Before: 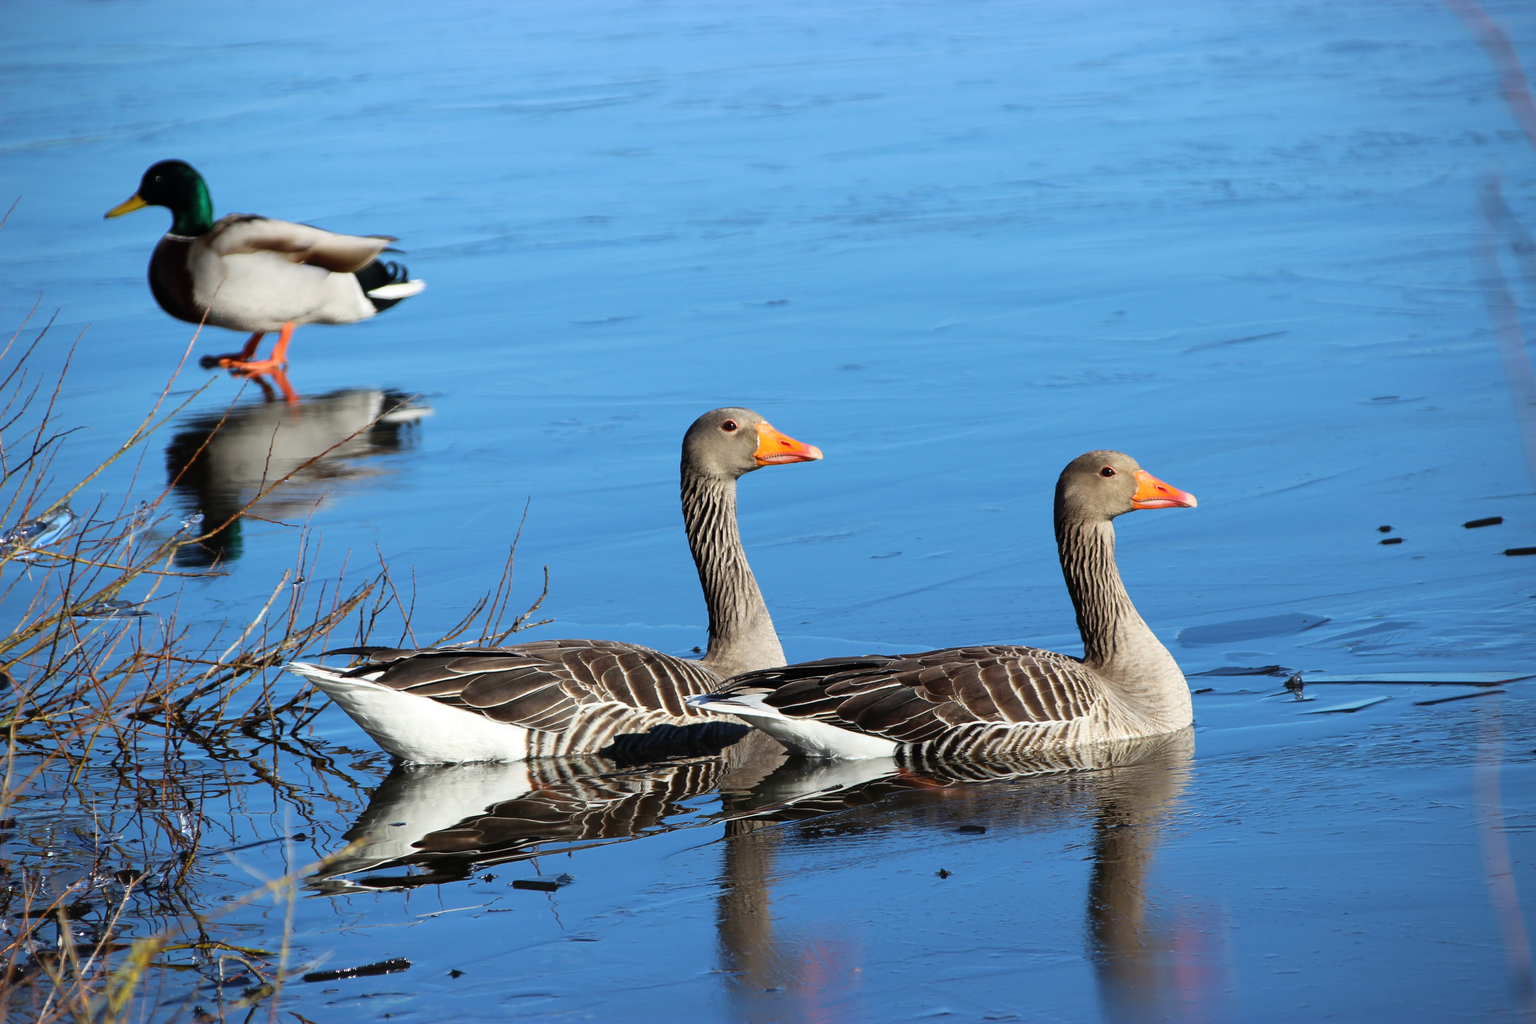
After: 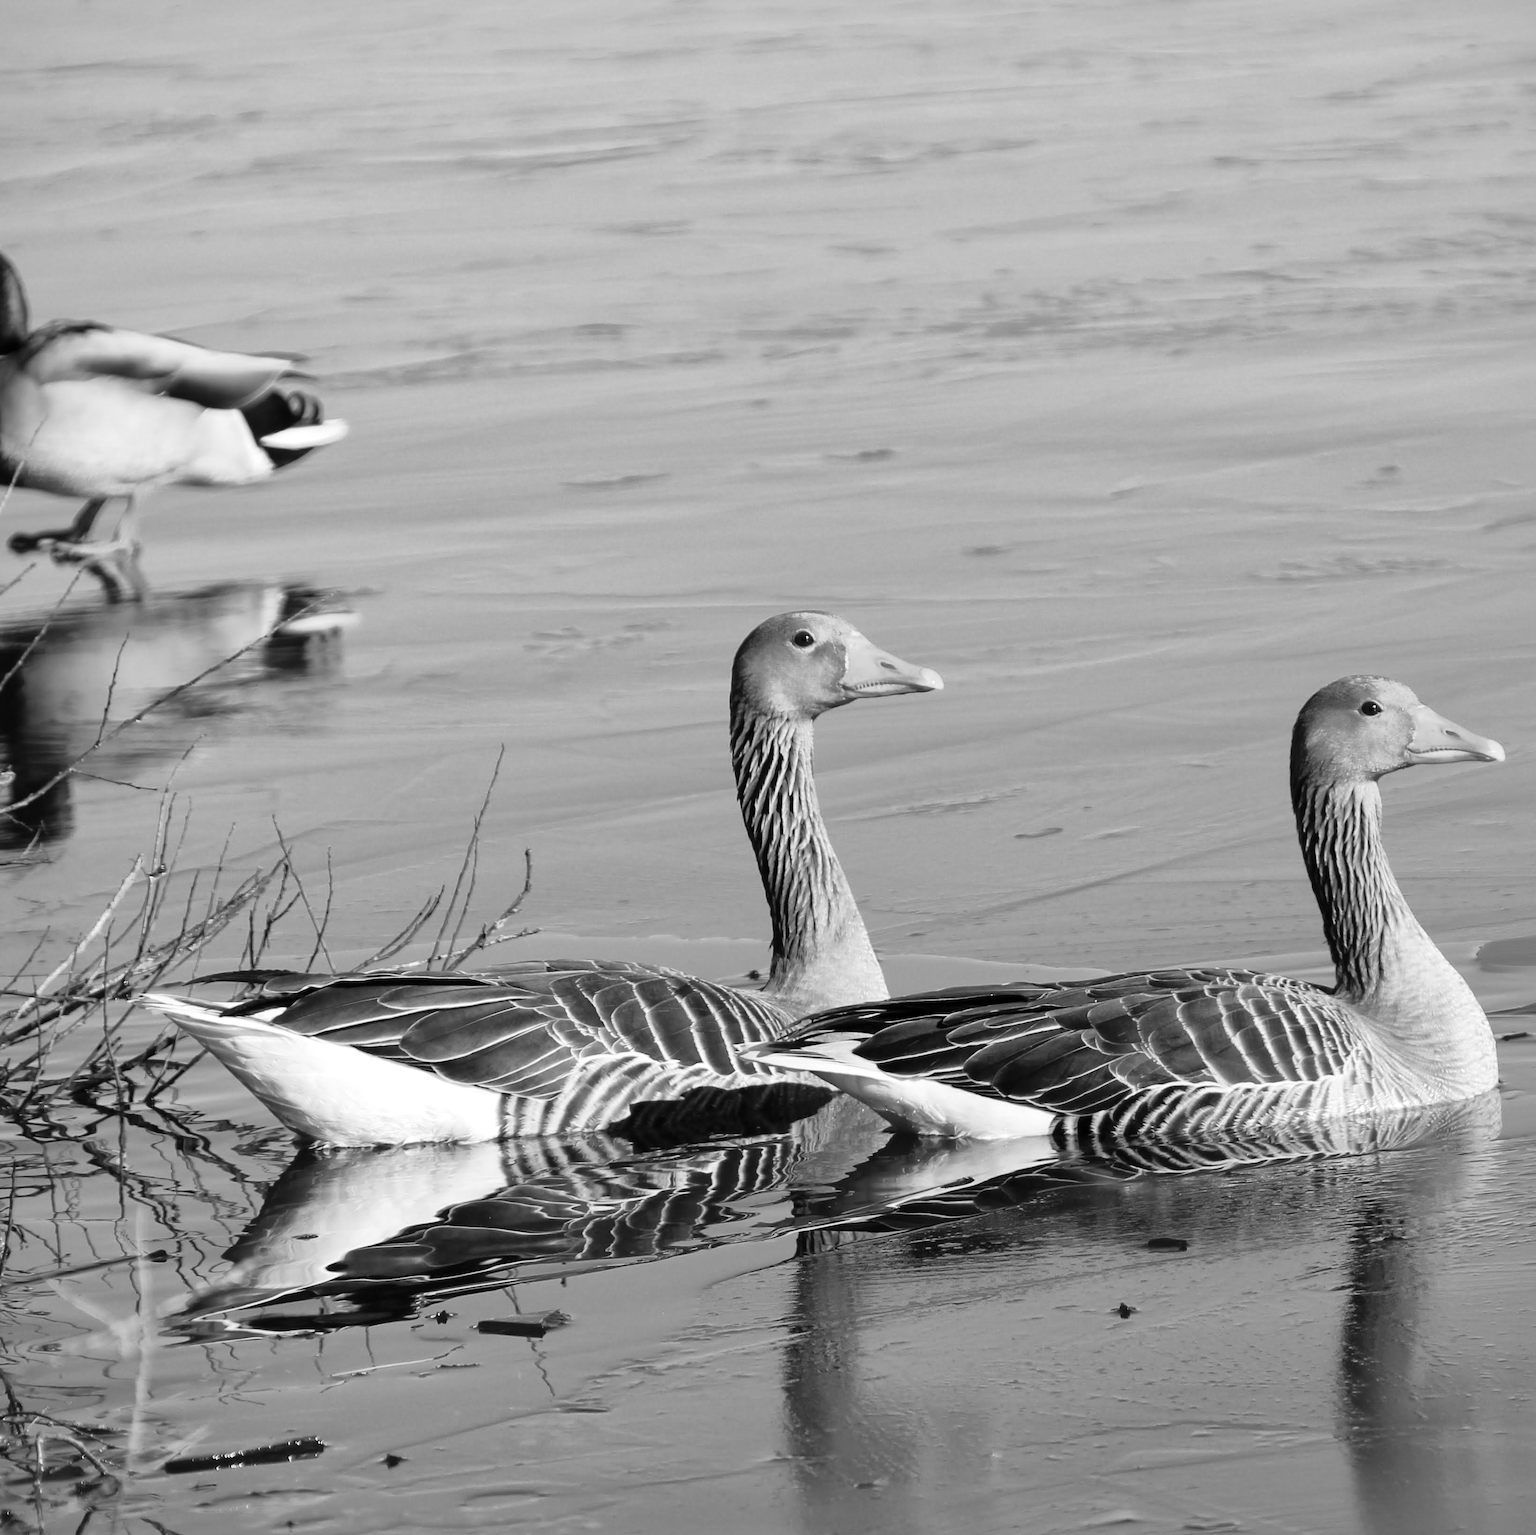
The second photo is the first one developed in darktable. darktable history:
monochrome: on, module defaults
global tonemap: drago (1, 100), detail 1
crop and rotate: left 12.648%, right 20.685%
